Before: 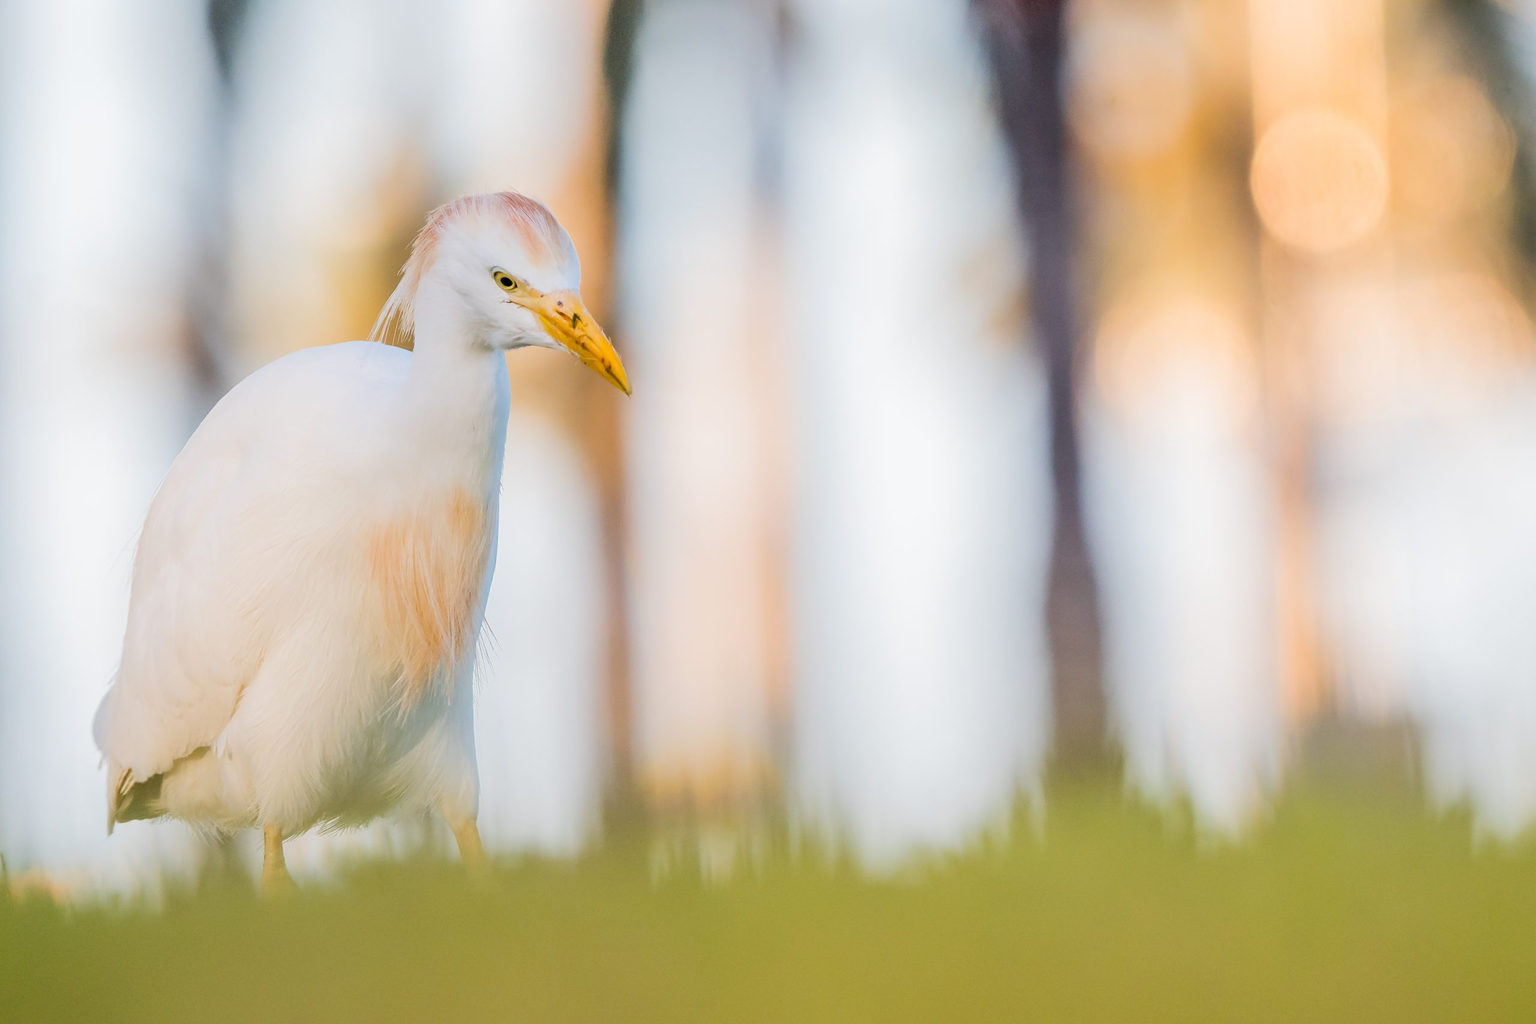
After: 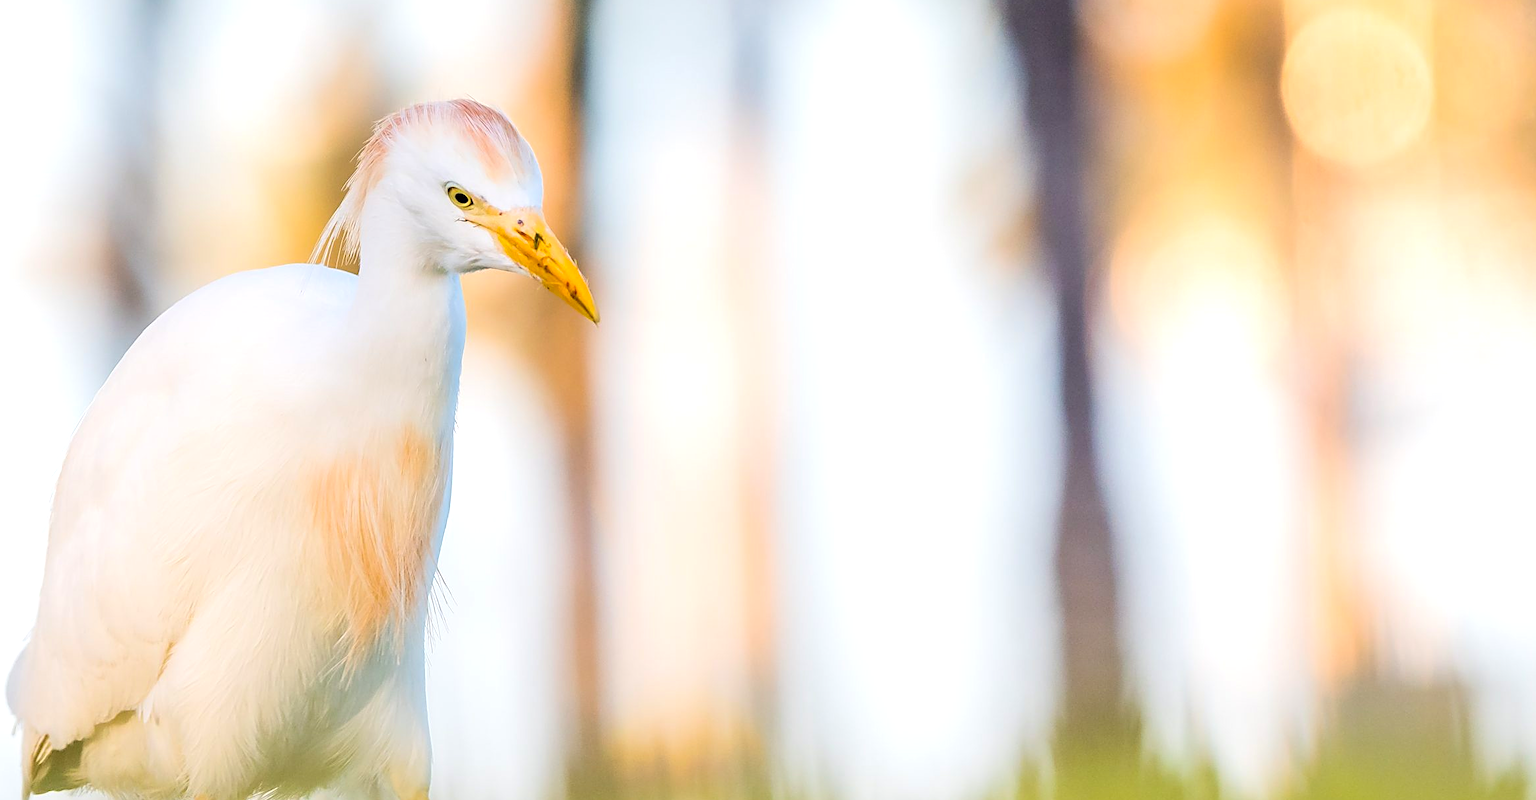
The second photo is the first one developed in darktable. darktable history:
crop: left 5.719%, top 9.965%, right 3.492%, bottom 19.063%
color correction: highlights b* -0.022, saturation 1.14
sharpen: on, module defaults
tone equalizer: -8 EV -0.451 EV, -7 EV -0.423 EV, -6 EV -0.318 EV, -5 EV -0.191 EV, -3 EV 0.212 EV, -2 EV 0.341 EV, -1 EV 0.382 EV, +0 EV 0.404 EV
